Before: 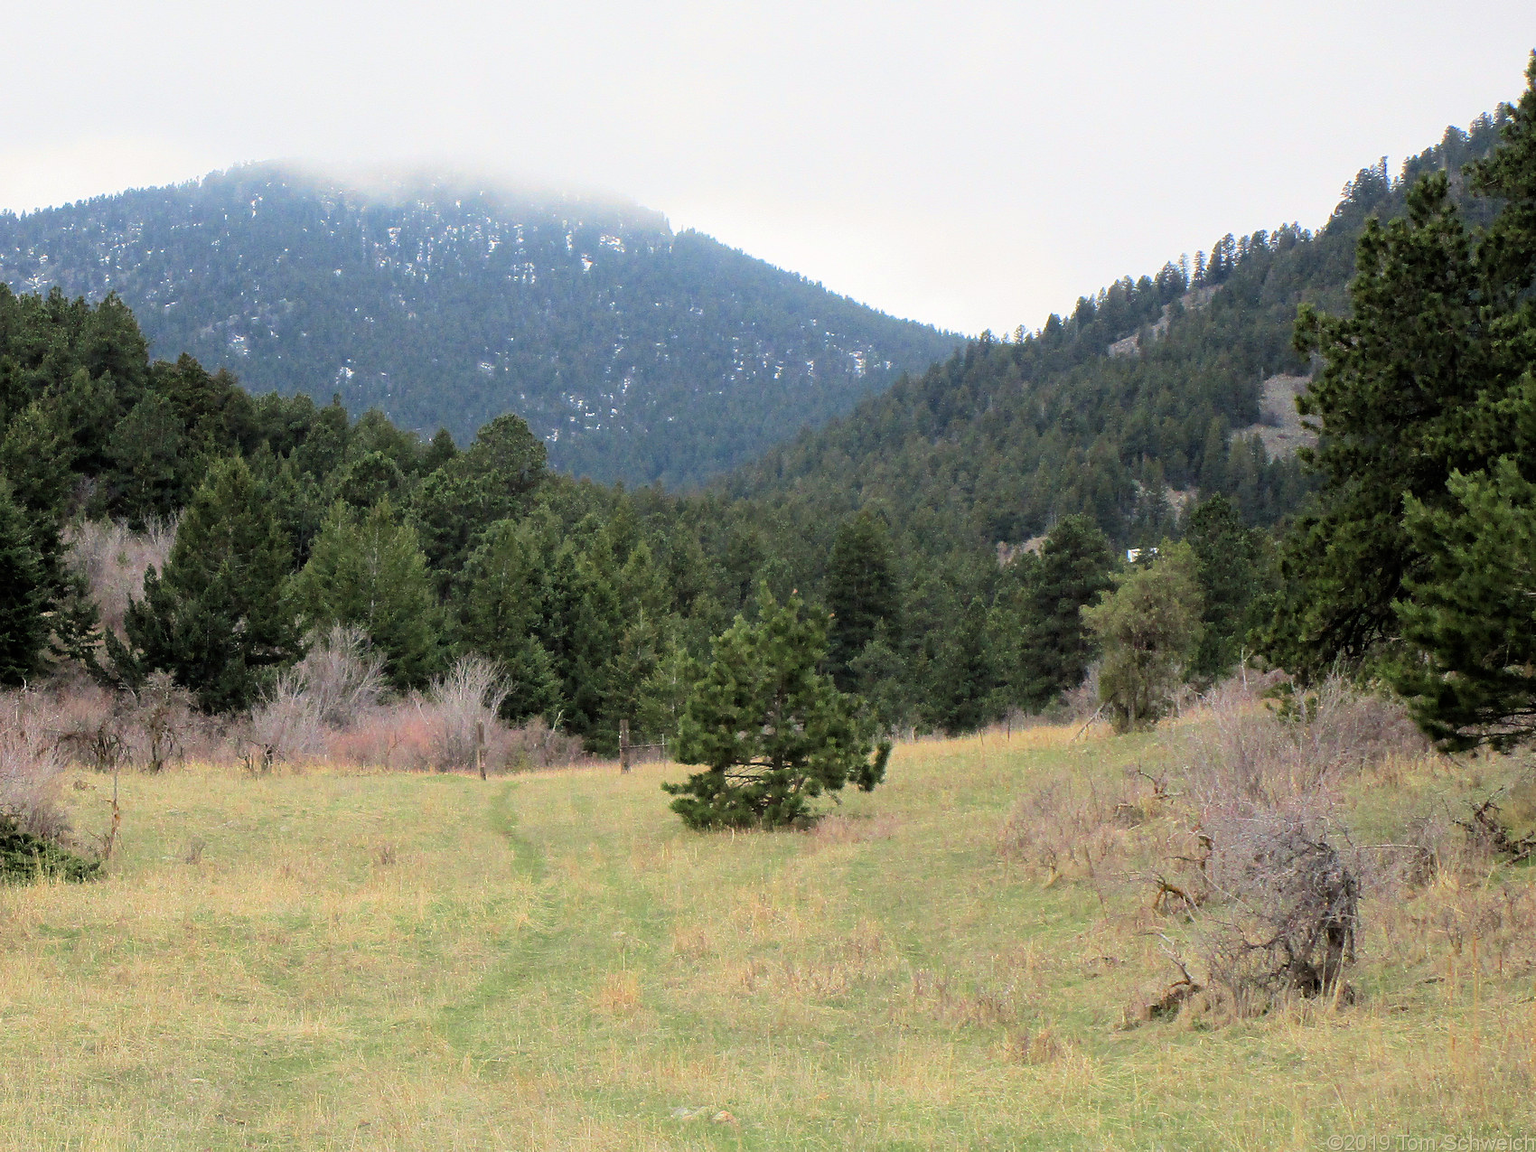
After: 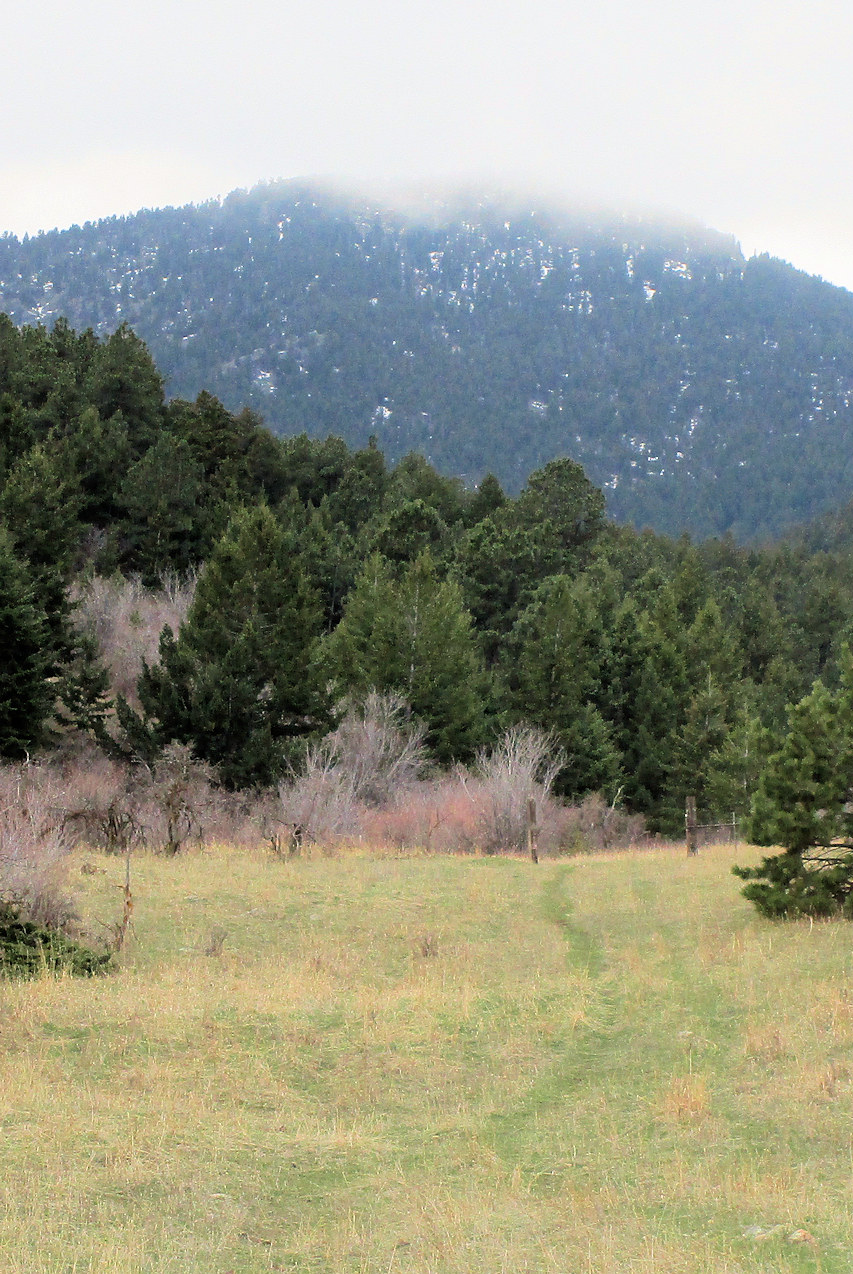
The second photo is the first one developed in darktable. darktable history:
crop and rotate: left 0.022%, top 0%, right 49.8%
